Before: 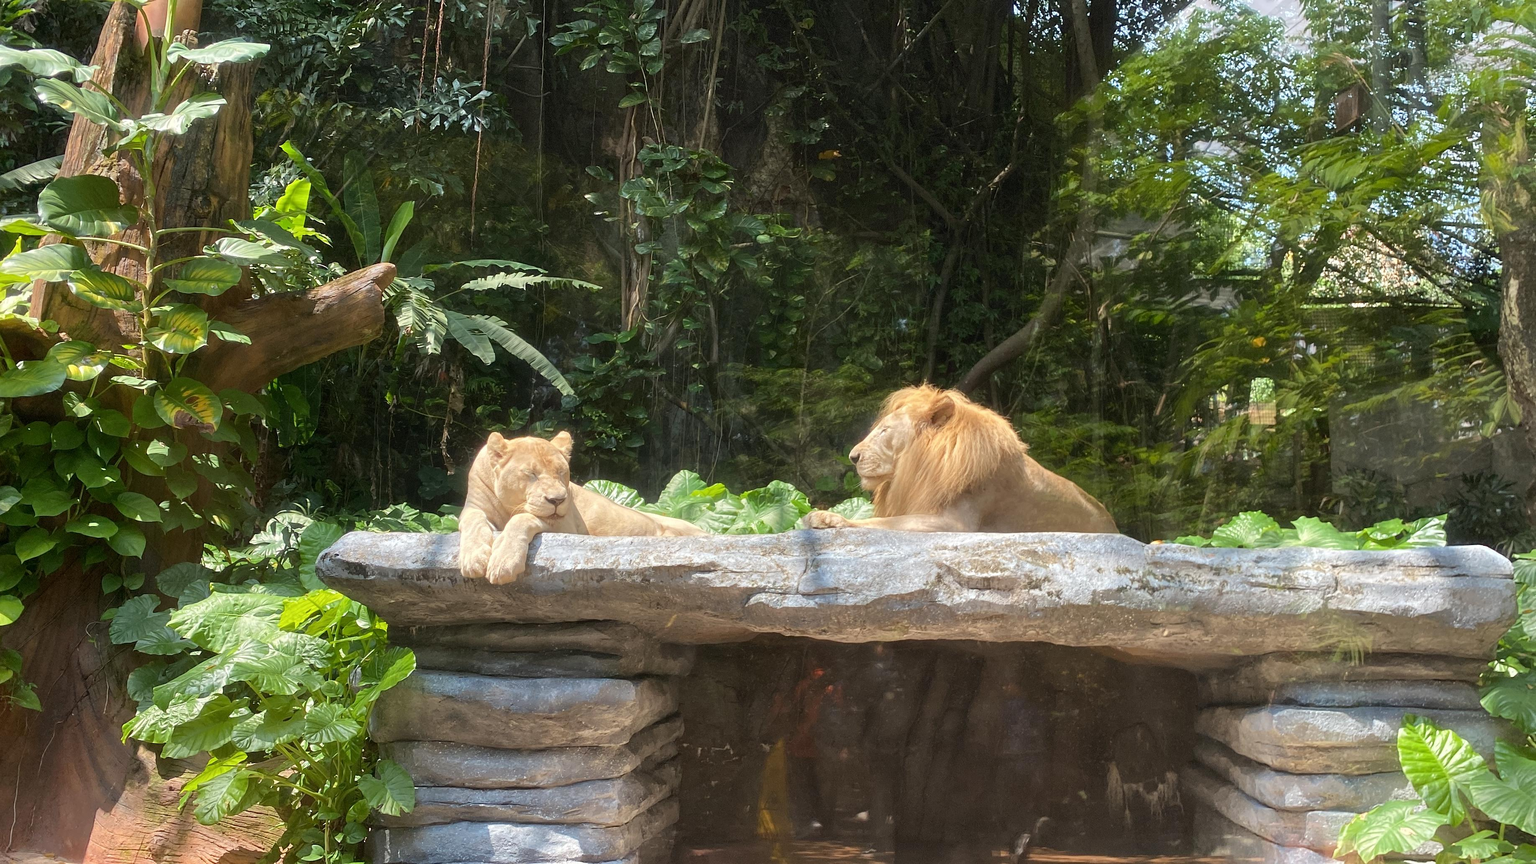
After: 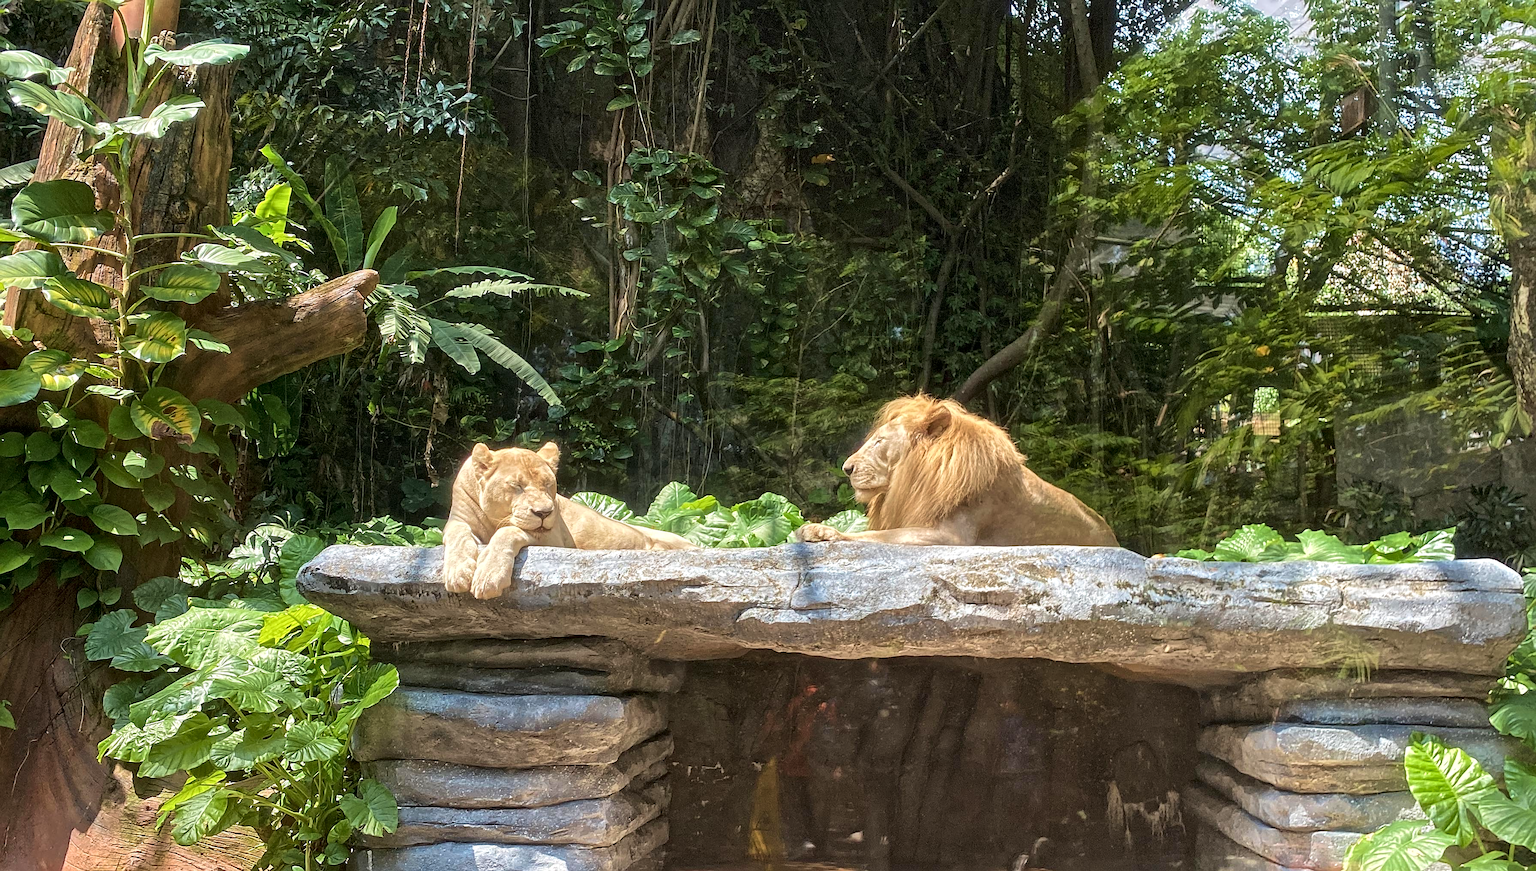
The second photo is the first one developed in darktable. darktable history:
sharpen: on, module defaults
local contrast: mode bilateral grid, contrast 20, coarseness 18, detail 163%, midtone range 0.2
crop and rotate: left 1.753%, right 0.621%, bottom 1.543%
velvia: on, module defaults
